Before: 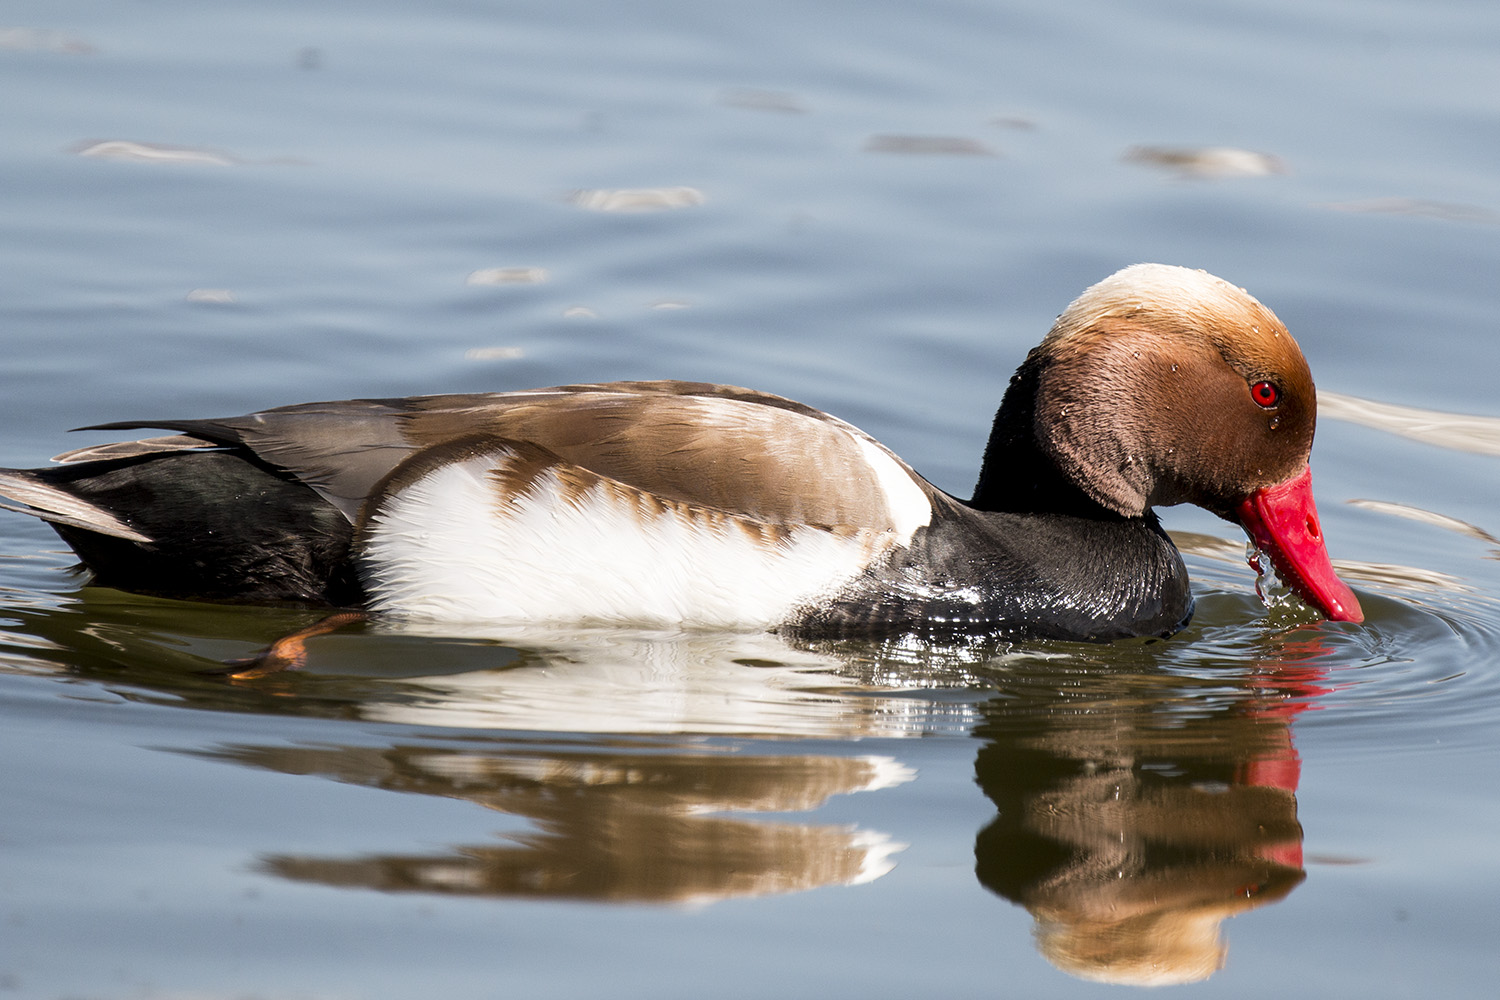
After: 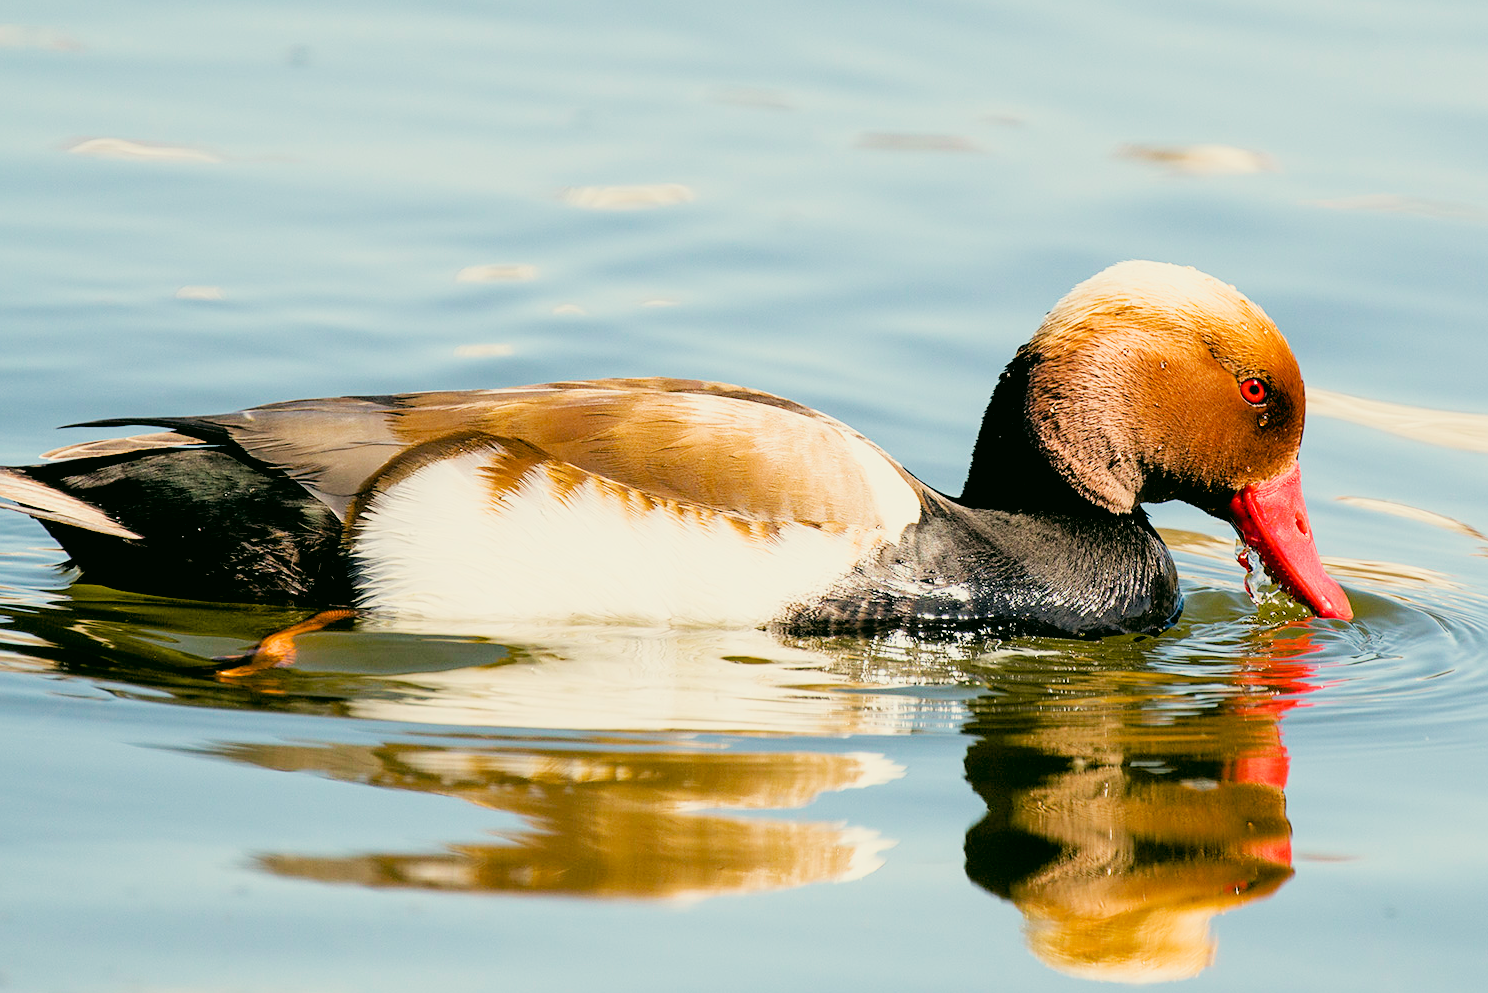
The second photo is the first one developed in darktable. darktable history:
sharpen: amount 0.217
color balance rgb: perceptual saturation grading › global saturation 19.637%, global vibrance 24.906%
tone curve: curves: ch0 [(0, 0) (0.004, 0.001) (0.133, 0.16) (0.325, 0.399) (0.475, 0.588) (0.832, 0.903) (1, 1)], preserve colors none
tone equalizer: -8 EV 0.265 EV, -7 EV 0.41 EV, -6 EV 0.428 EV, -5 EV 0.231 EV, -3 EV -0.271 EV, -2 EV -0.445 EV, -1 EV -0.411 EV, +0 EV -0.255 EV, edges refinement/feathering 500, mask exposure compensation -1.57 EV, preserve details no
crop and rotate: left 0.75%, top 0.329%, bottom 0.335%
exposure: black level correction 0, exposure 0.839 EV, compensate highlight preservation false
color correction: highlights a* -0.59, highlights b* 9.57, shadows a* -9.31, shadows b* 1.49
filmic rgb: black relative exposure -4.53 EV, white relative exposure 4.8 EV, threshold 2.95 EV, hardness 2.35, latitude 35.56%, contrast 1.046, highlights saturation mix 0.83%, shadows ↔ highlights balance 1.24%, color science v5 (2021), contrast in shadows safe, contrast in highlights safe, enable highlight reconstruction true
